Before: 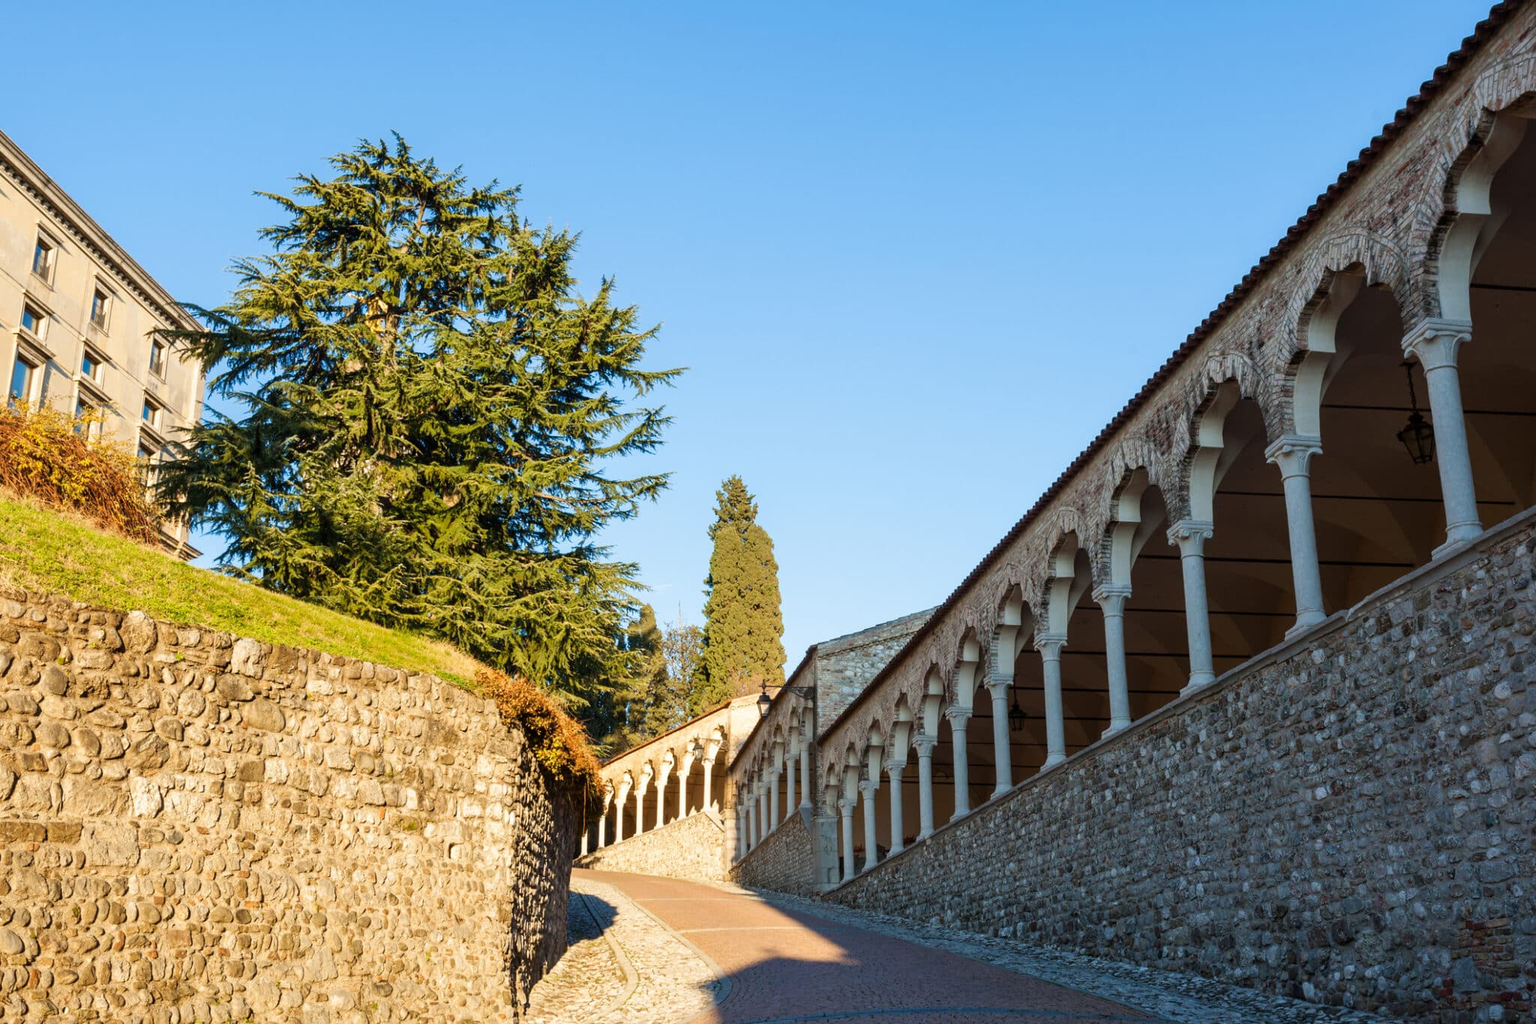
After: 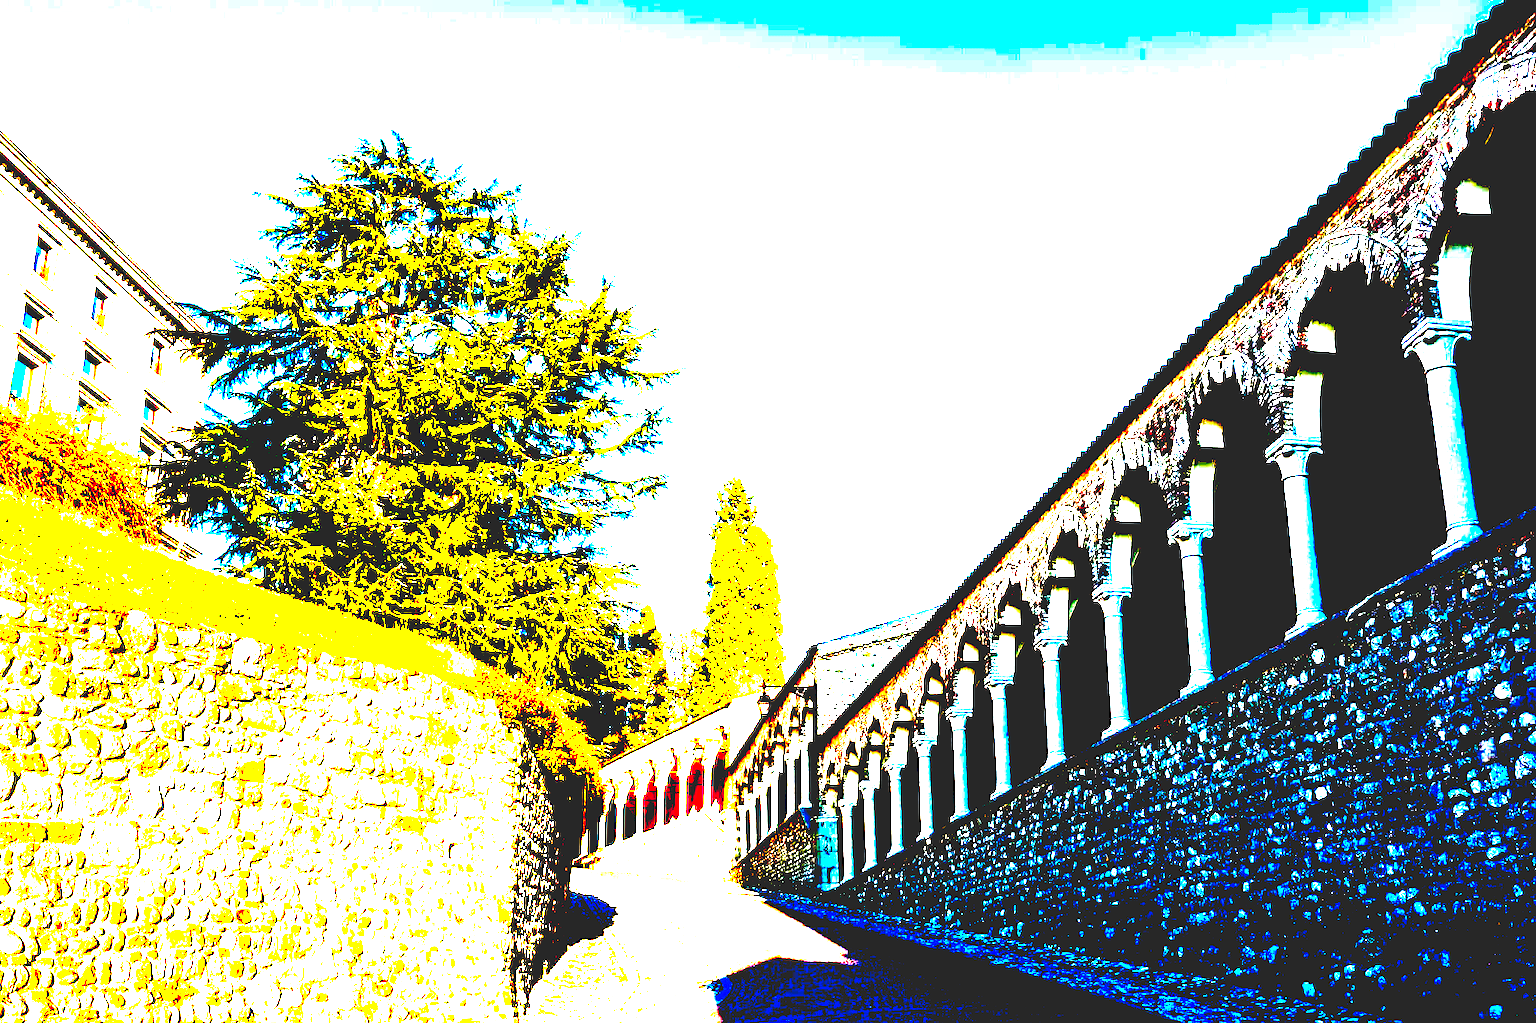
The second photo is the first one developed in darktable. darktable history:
exposure: black level correction 0.1, exposure 3 EV, compensate highlight preservation false
base curve: curves: ch0 [(0, 0.02) (0.083, 0.036) (1, 1)], preserve colors none
